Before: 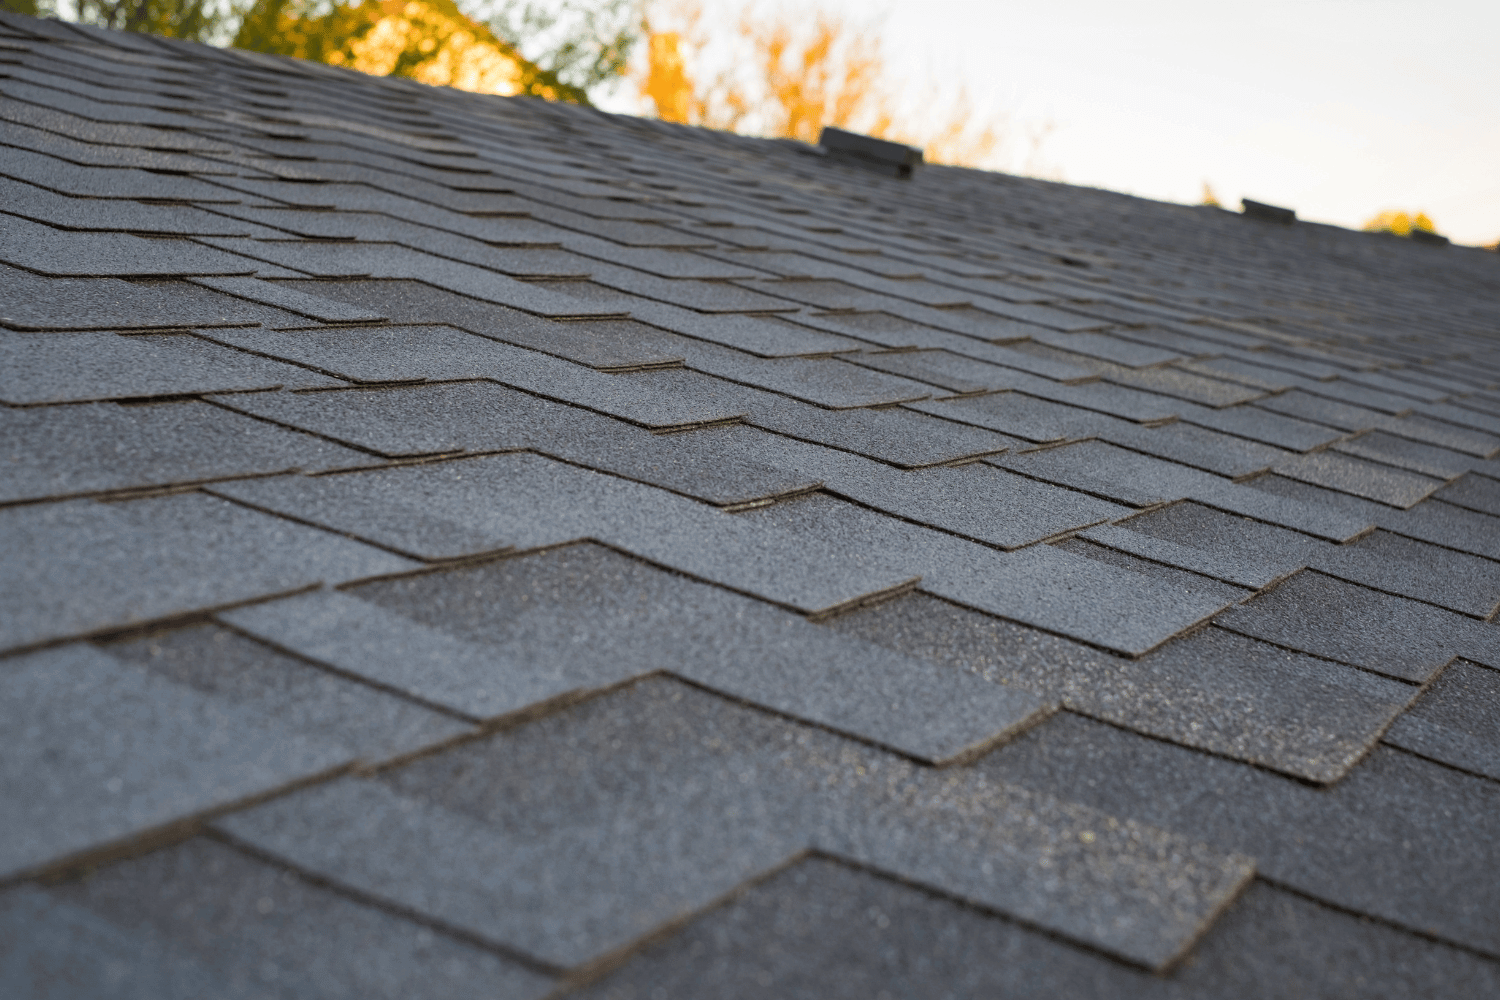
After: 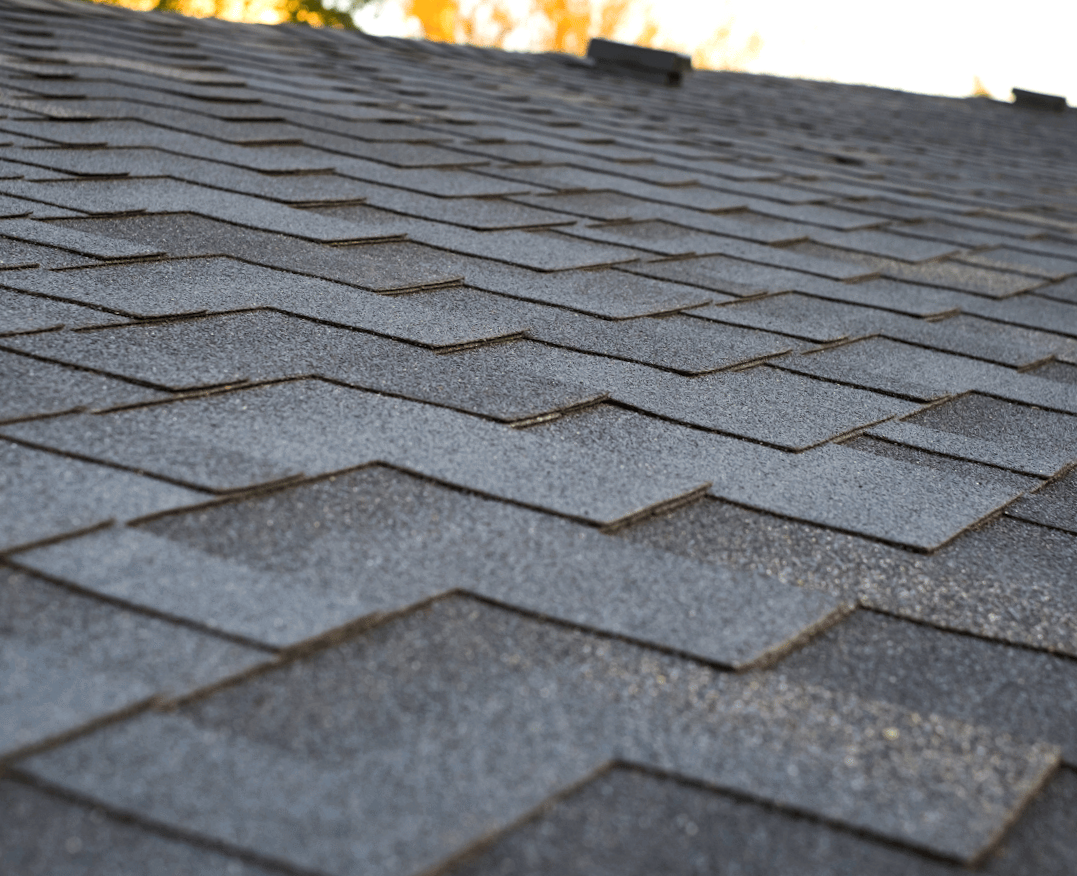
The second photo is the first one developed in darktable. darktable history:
tone equalizer: -8 EV -0.417 EV, -7 EV -0.389 EV, -6 EV -0.333 EV, -5 EV -0.222 EV, -3 EV 0.222 EV, -2 EV 0.333 EV, -1 EV 0.389 EV, +0 EV 0.417 EV, edges refinement/feathering 500, mask exposure compensation -1.57 EV, preserve details no
crop and rotate: left 13.15%, top 5.251%, right 12.609%
rotate and perspective: rotation -3°, crop left 0.031, crop right 0.968, crop top 0.07, crop bottom 0.93
